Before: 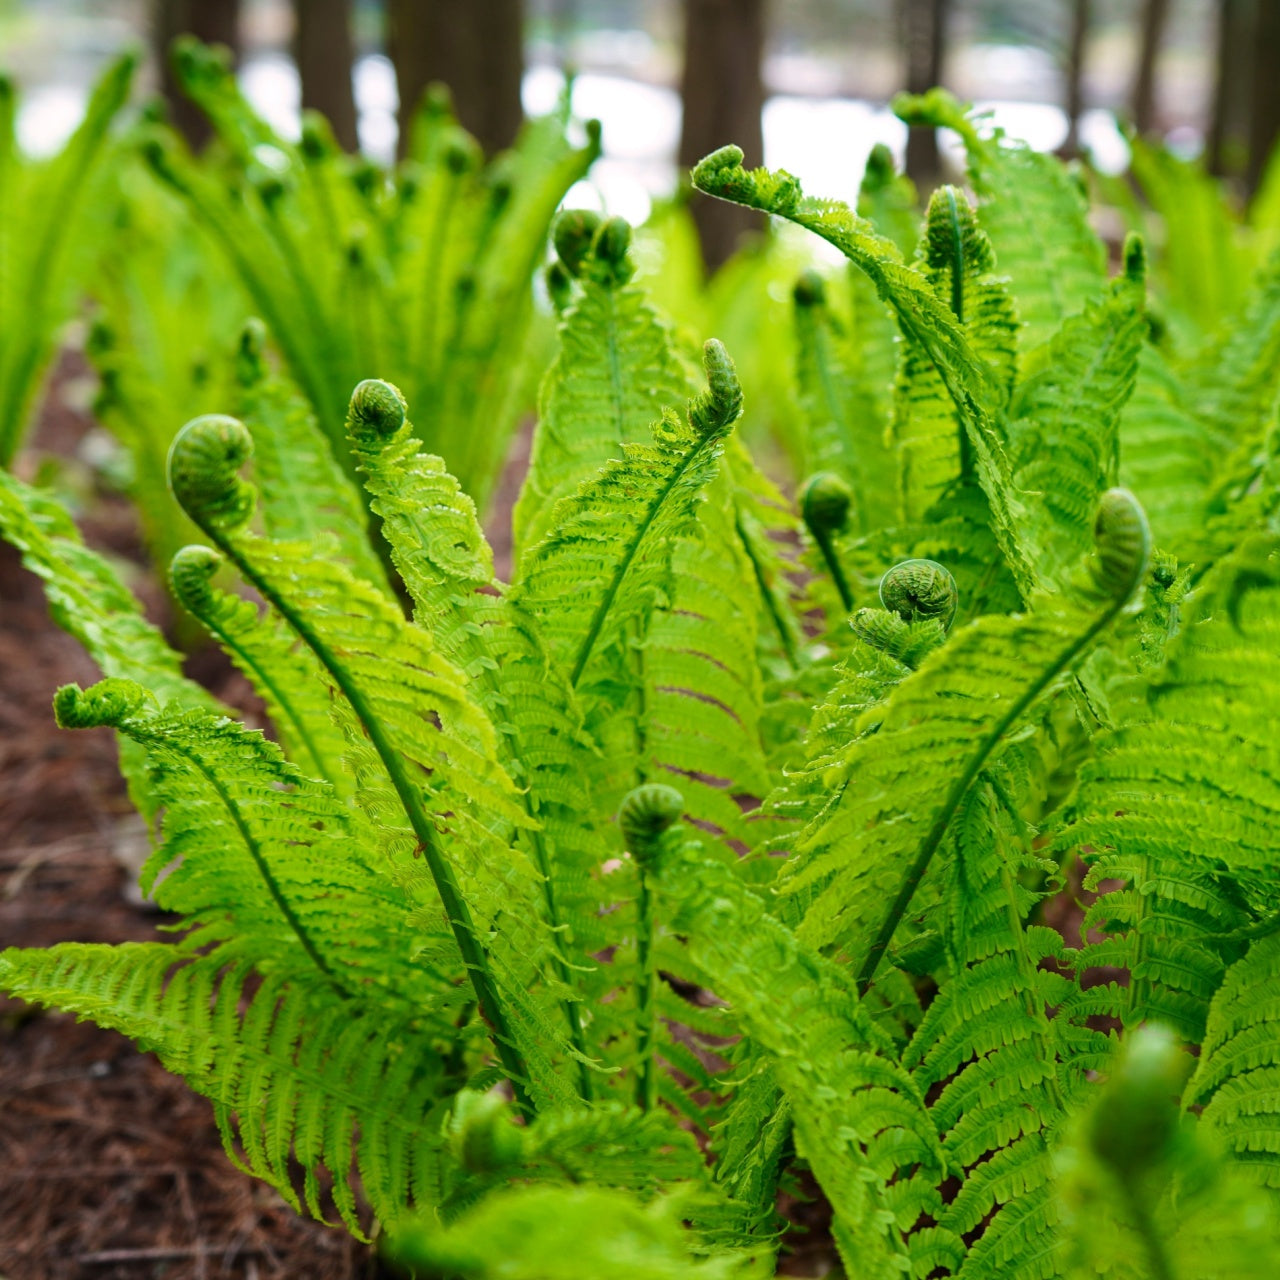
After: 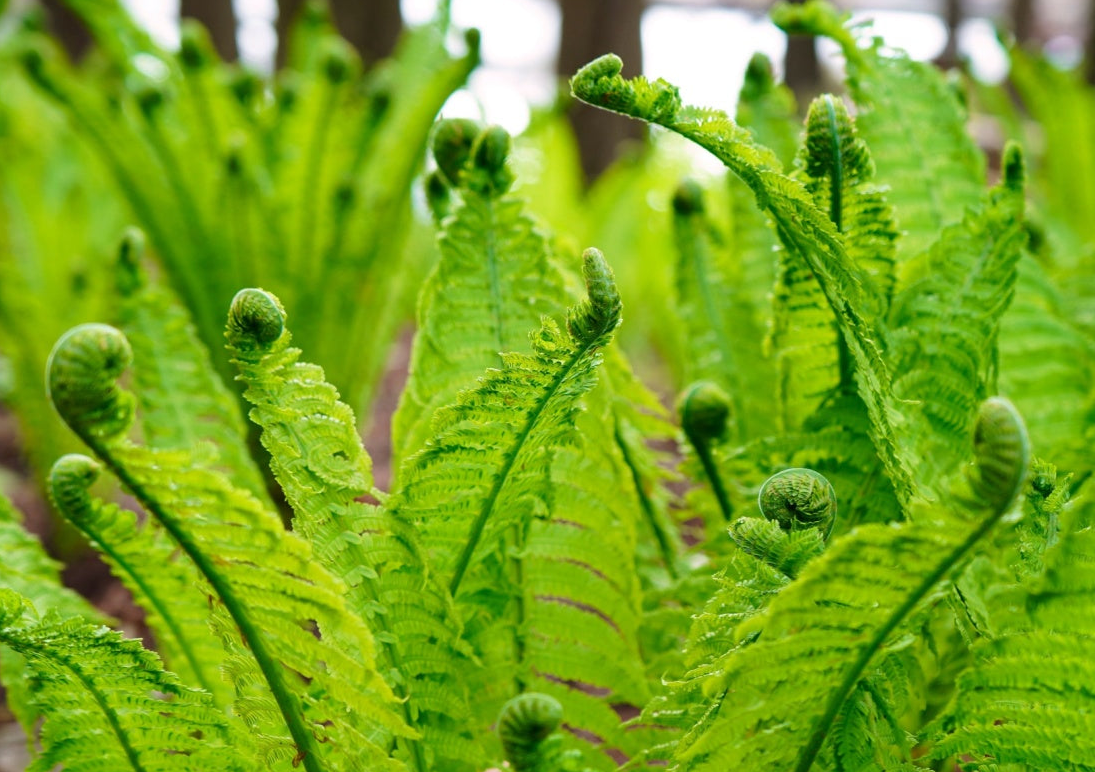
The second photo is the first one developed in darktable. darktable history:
crop and rotate: left 9.469%, top 7.122%, right 4.959%, bottom 32.546%
